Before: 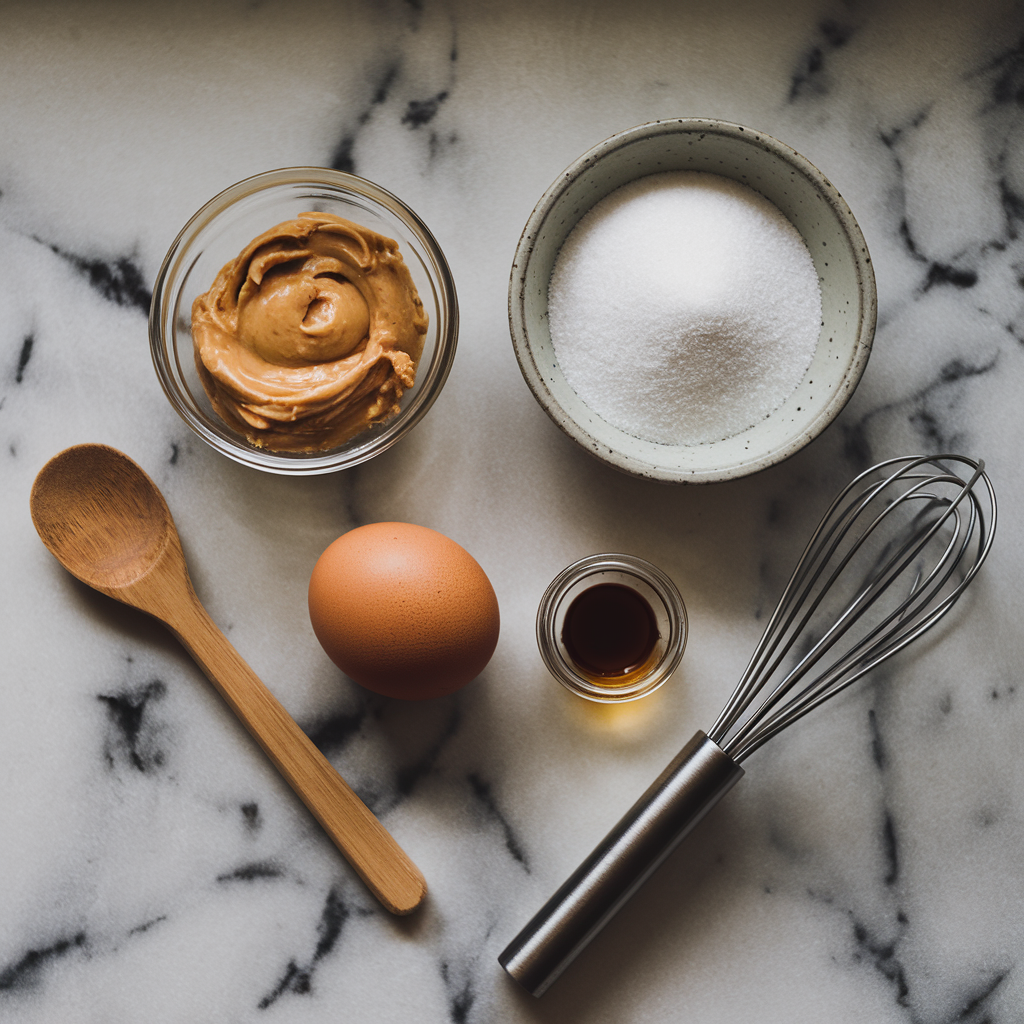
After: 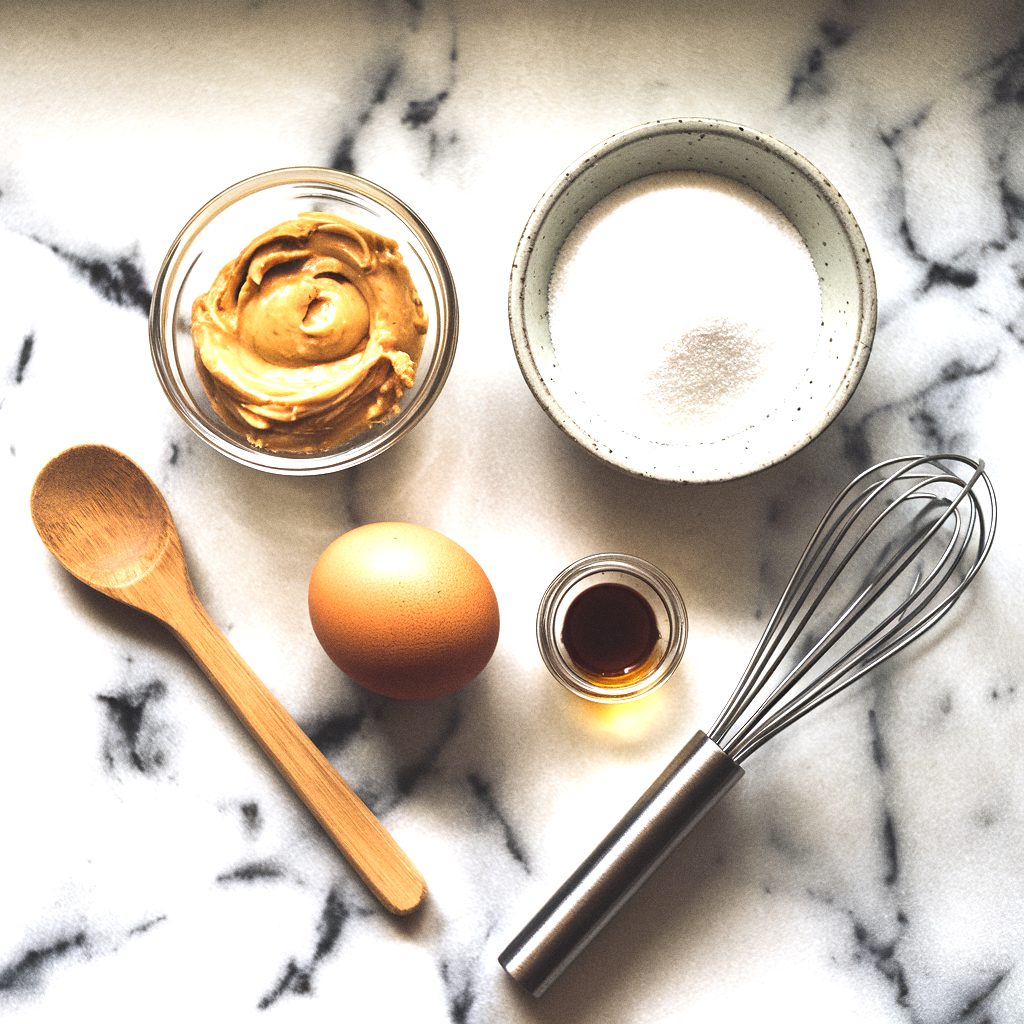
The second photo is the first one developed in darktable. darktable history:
grain: coarseness 7.08 ISO, strength 21.67%, mid-tones bias 59.58%
exposure: black level correction 0, exposure 1.45 EV, compensate exposure bias true, compensate highlight preservation false
